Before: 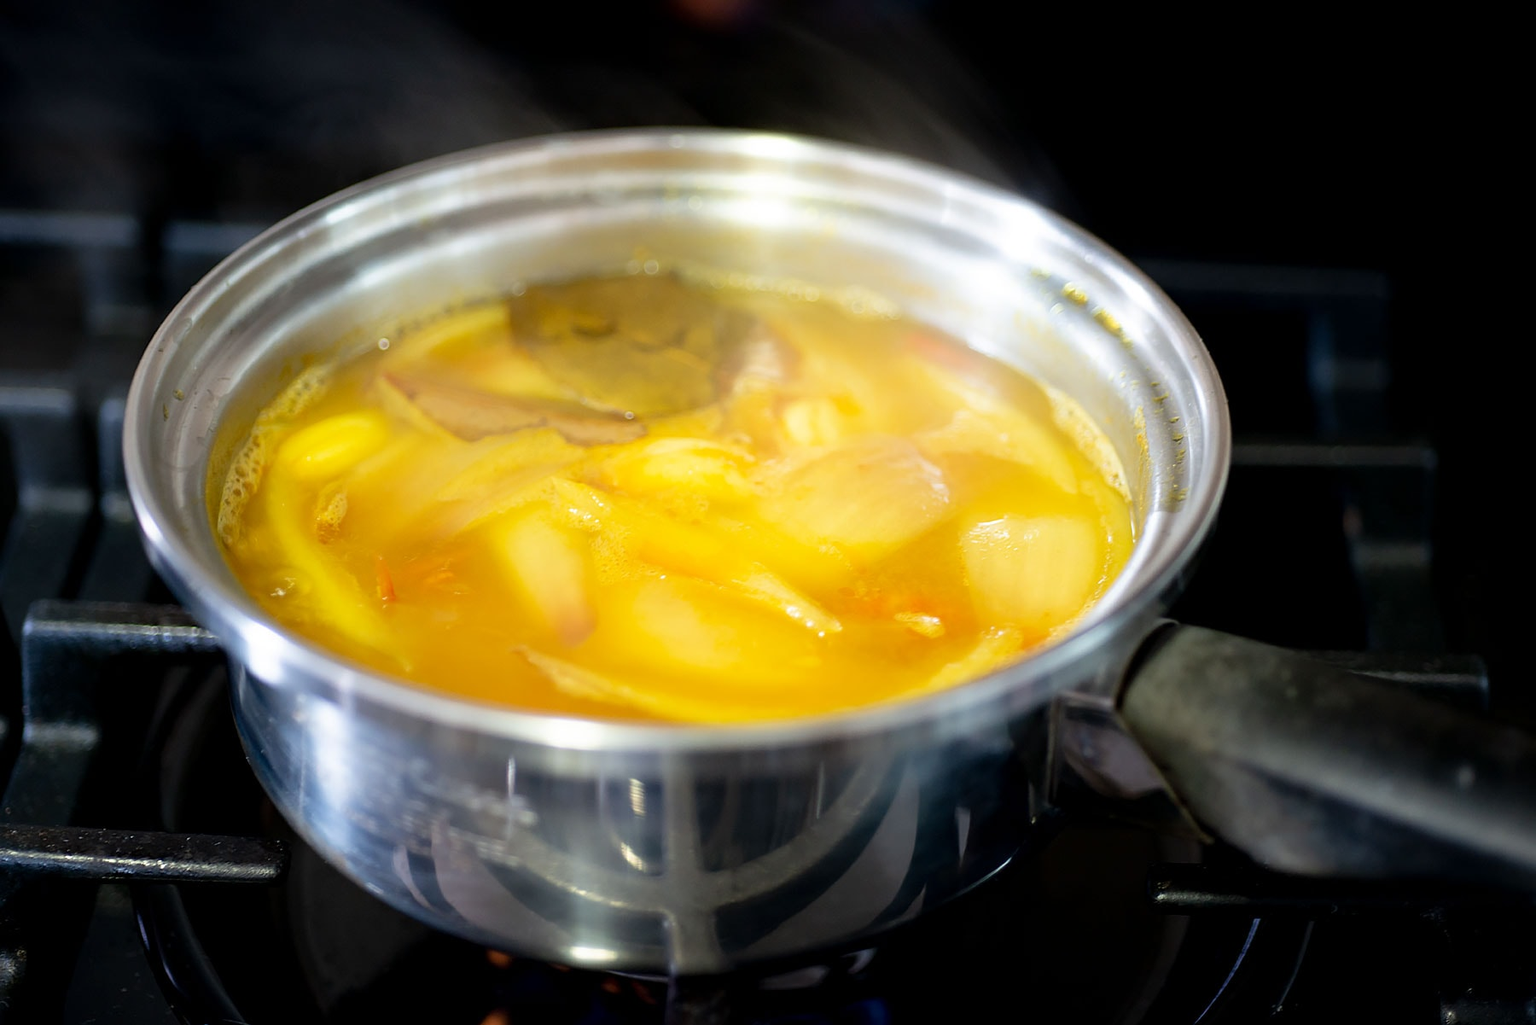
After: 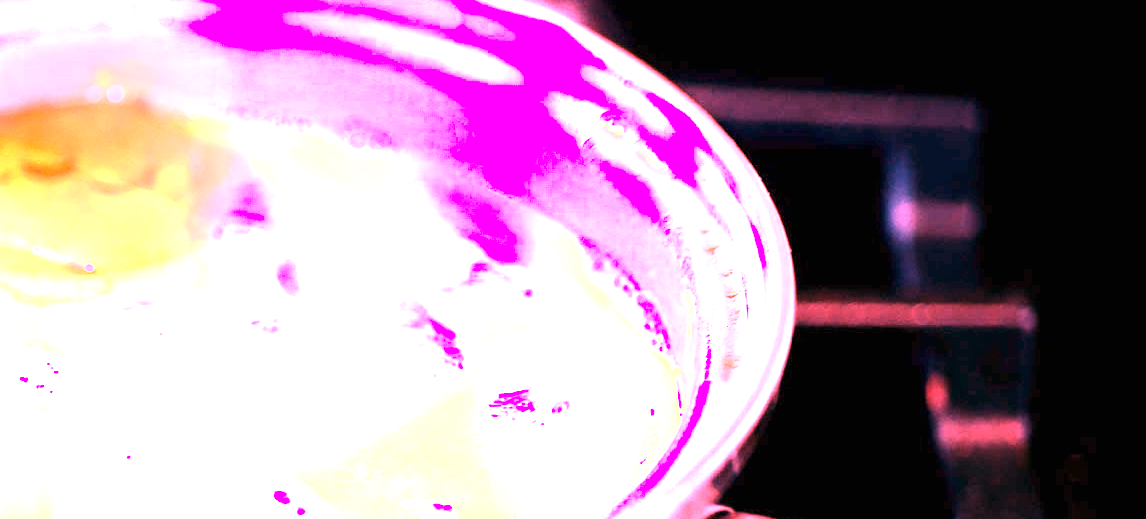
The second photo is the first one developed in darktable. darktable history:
white balance: red 4.26, blue 1.802
crop: left 36.005%, top 18.293%, right 0.31%, bottom 38.444%
exposure: black level correction 0, exposure 1.45 EV, compensate exposure bias true, compensate highlight preservation false
color zones: curves: ch0 [(0.203, 0.433) (0.607, 0.517) (0.697, 0.696) (0.705, 0.897)]
